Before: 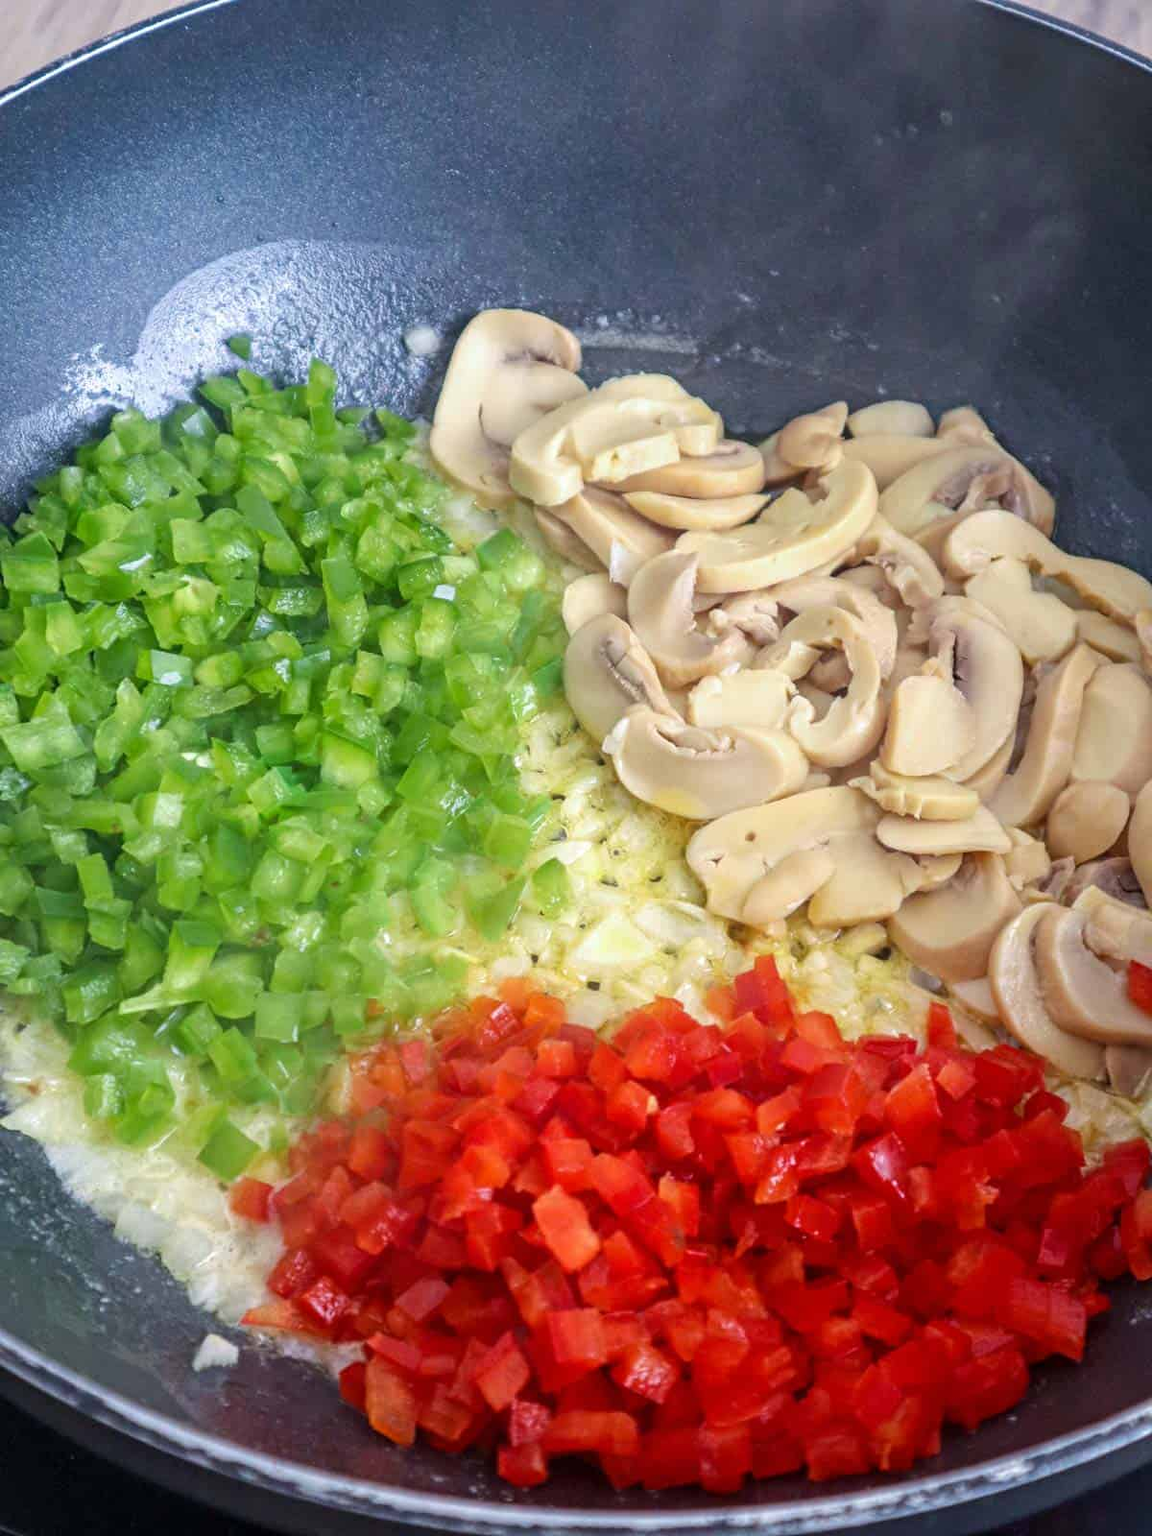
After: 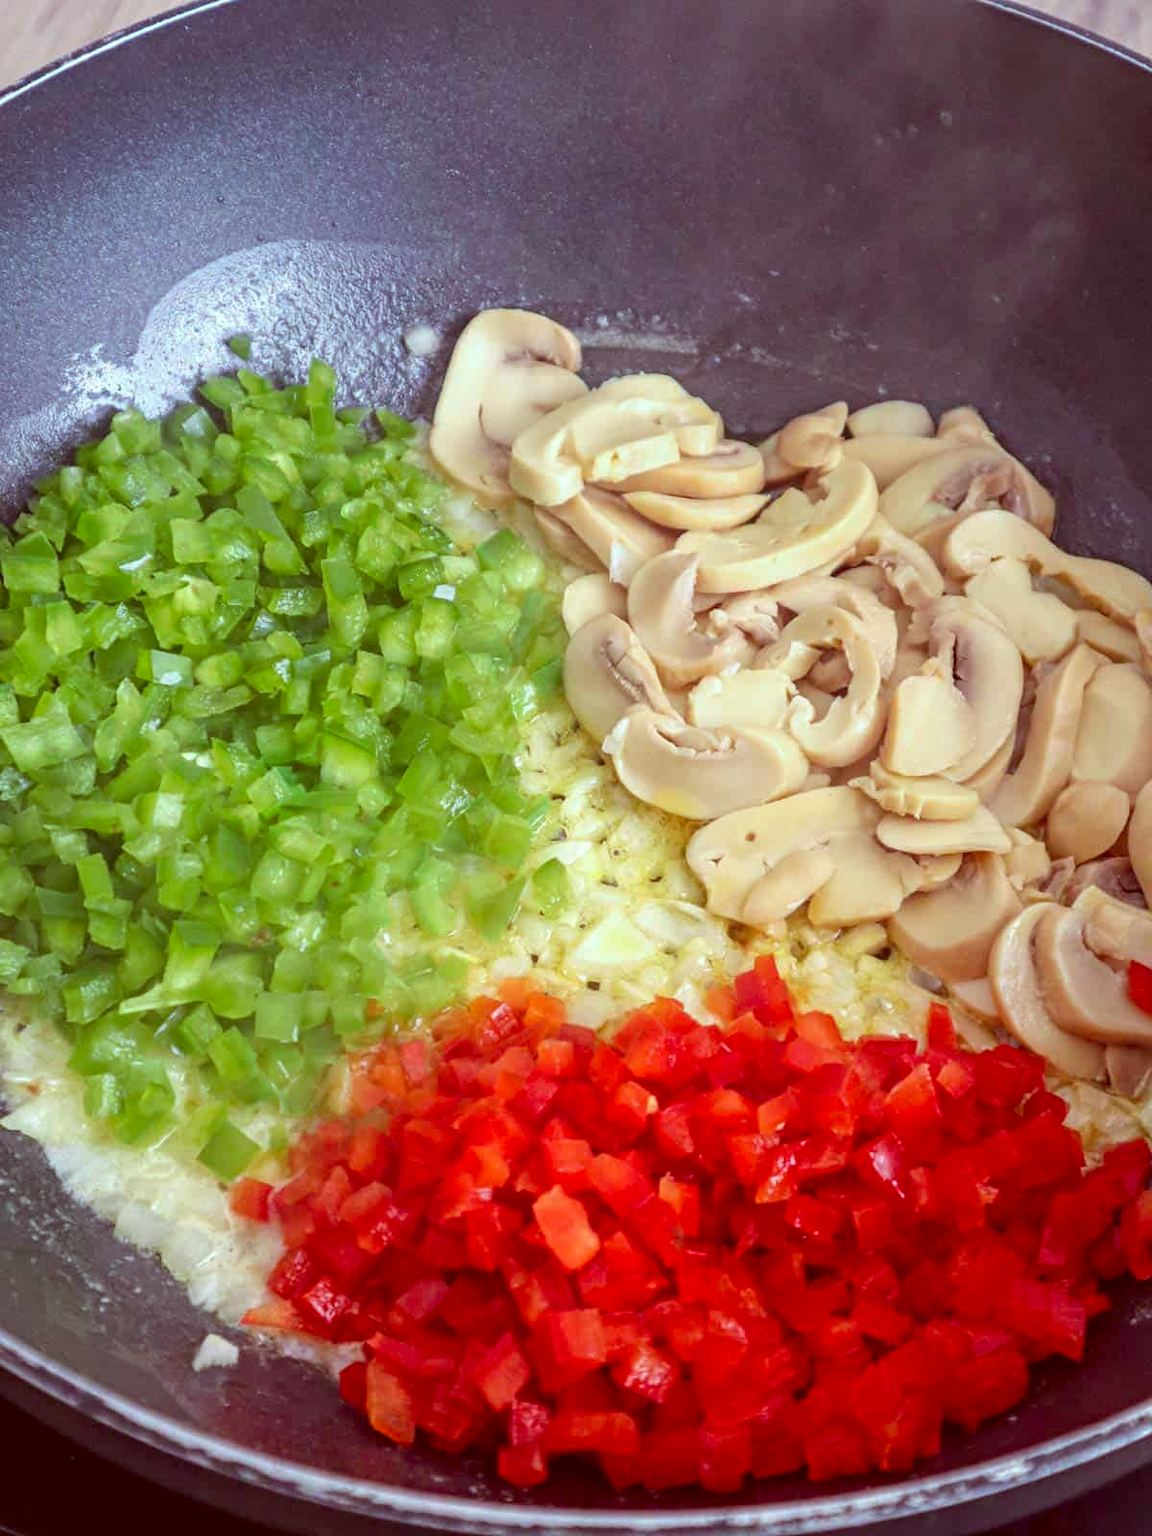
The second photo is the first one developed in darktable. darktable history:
color correction: highlights a* -7.14, highlights b* -0.176, shadows a* 20.52, shadows b* 12.15
